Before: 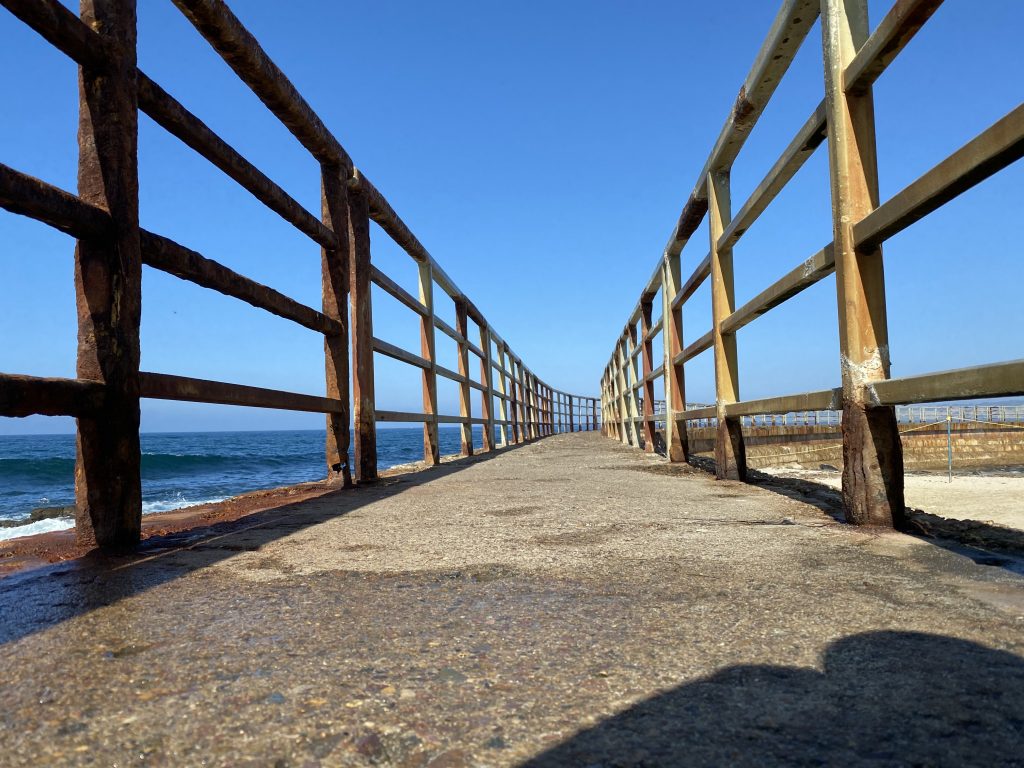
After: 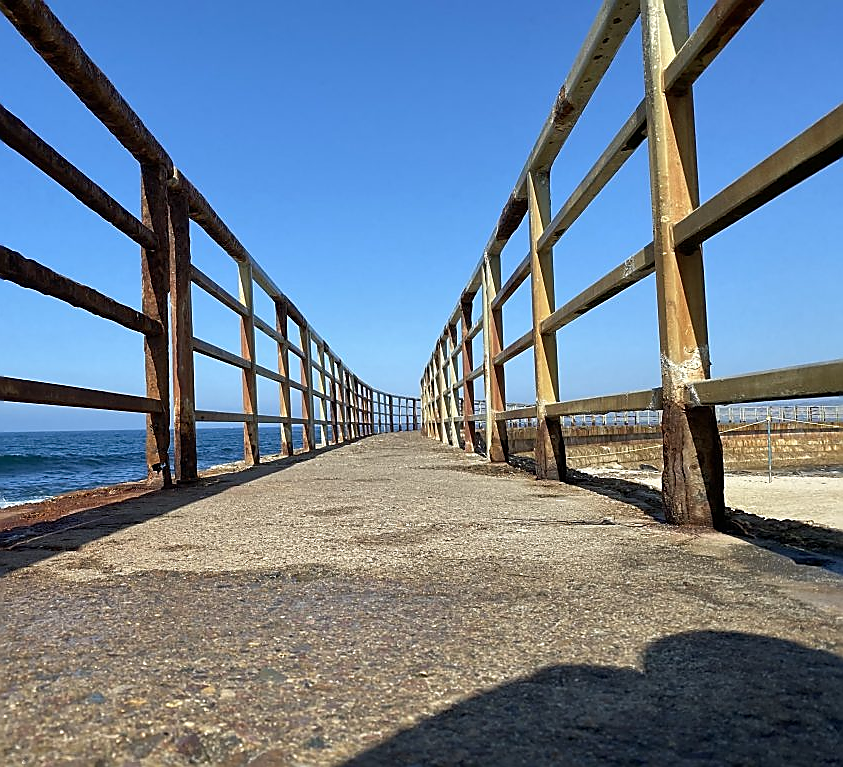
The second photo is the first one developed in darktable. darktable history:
crop: left 17.582%, bottom 0.031%
color balance: mode lift, gamma, gain (sRGB)
sharpen: radius 1.4, amount 1.25, threshold 0.7
